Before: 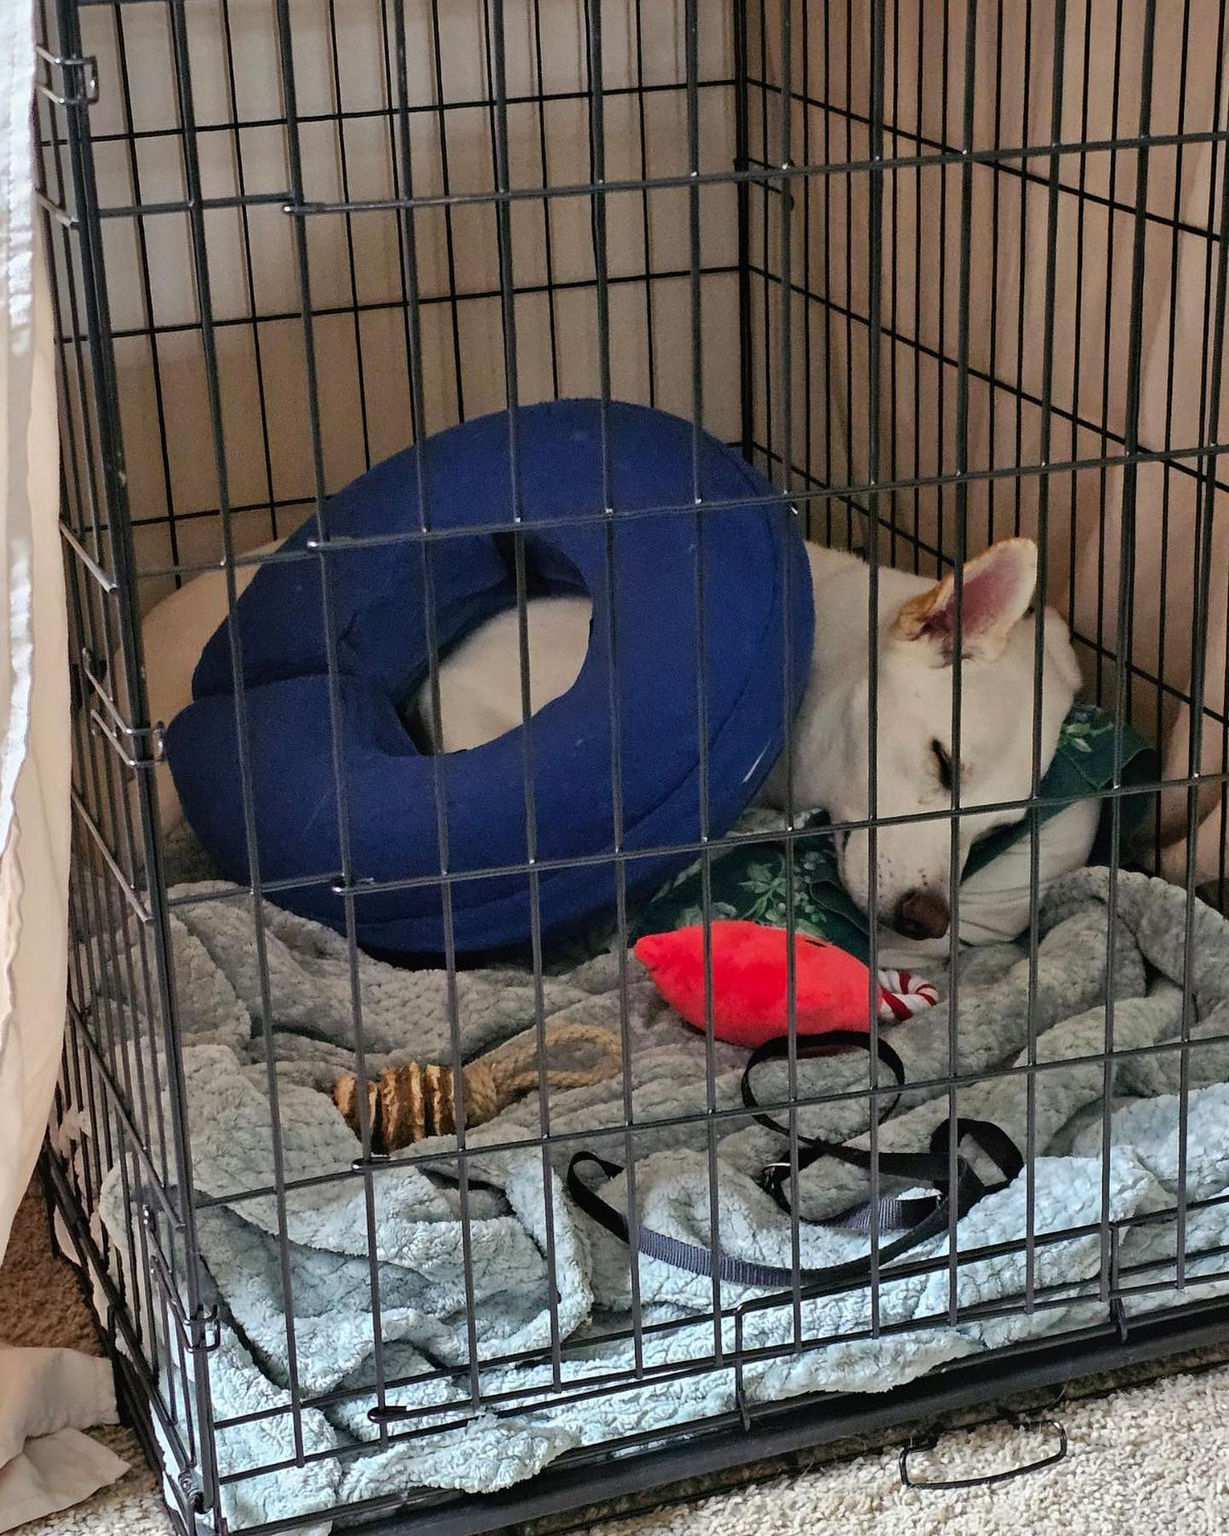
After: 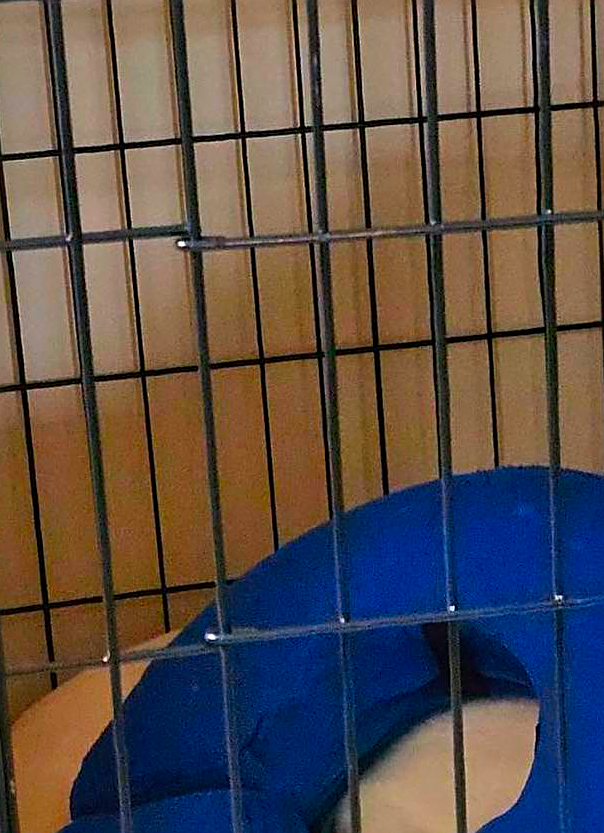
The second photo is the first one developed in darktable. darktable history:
tone equalizer: on, module defaults
color correction: saturation 2.15
crop and rotate: left 10.817%, top 0.062%, right 47.194%, bottom 53.626%
sharpen: on, module defaults
